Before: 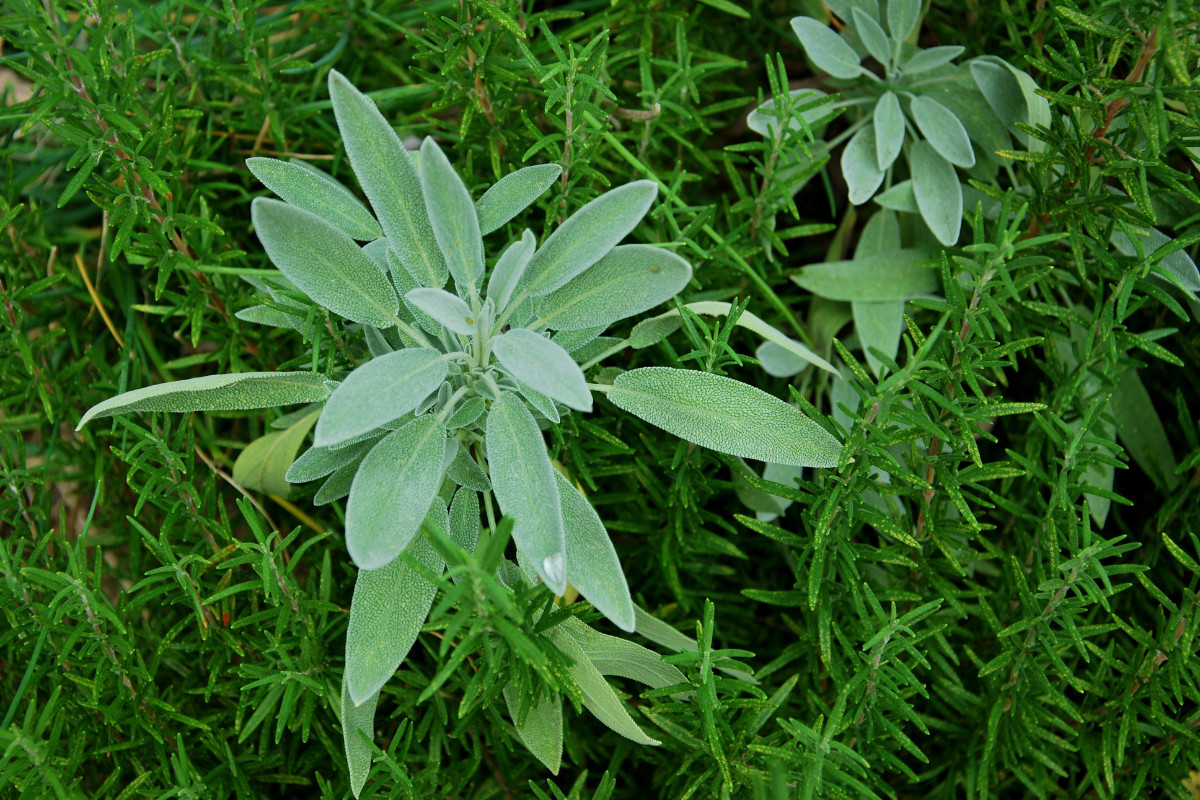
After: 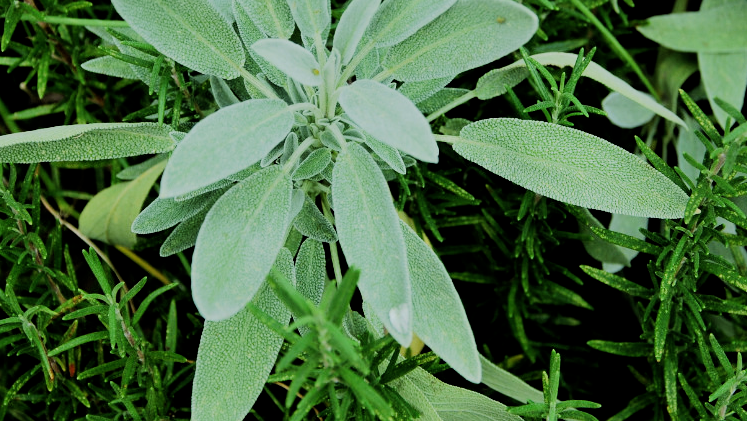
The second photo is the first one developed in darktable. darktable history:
crop: left 12.899%, top 31.209%, right 24.807%, bottom 16.054%
filmic rgb: middle gray luminance 18.15%, black relative exposure -7.52 EV, white relative exposure 8.44 EV, target black luminance 0%, hardness 2.23, latitude 18.1%, contrast 0.871, highlights saturation mix 6.27%, shadows ↔ highlights balance 10.17%
tone equalizer: -8 EV -1.12 EV, -7 EV -1.02 EV, -6 EV -0.847 EV, -5 EV -0.587 EV, -3 EV 0.578 EV, -2 EV 0.856 EV, -1 EV 0.993 EV, +0 EV 1.06 EV, edges refinement/feathering 500, mask exposure compensation -1.57 EV, preserve details no
